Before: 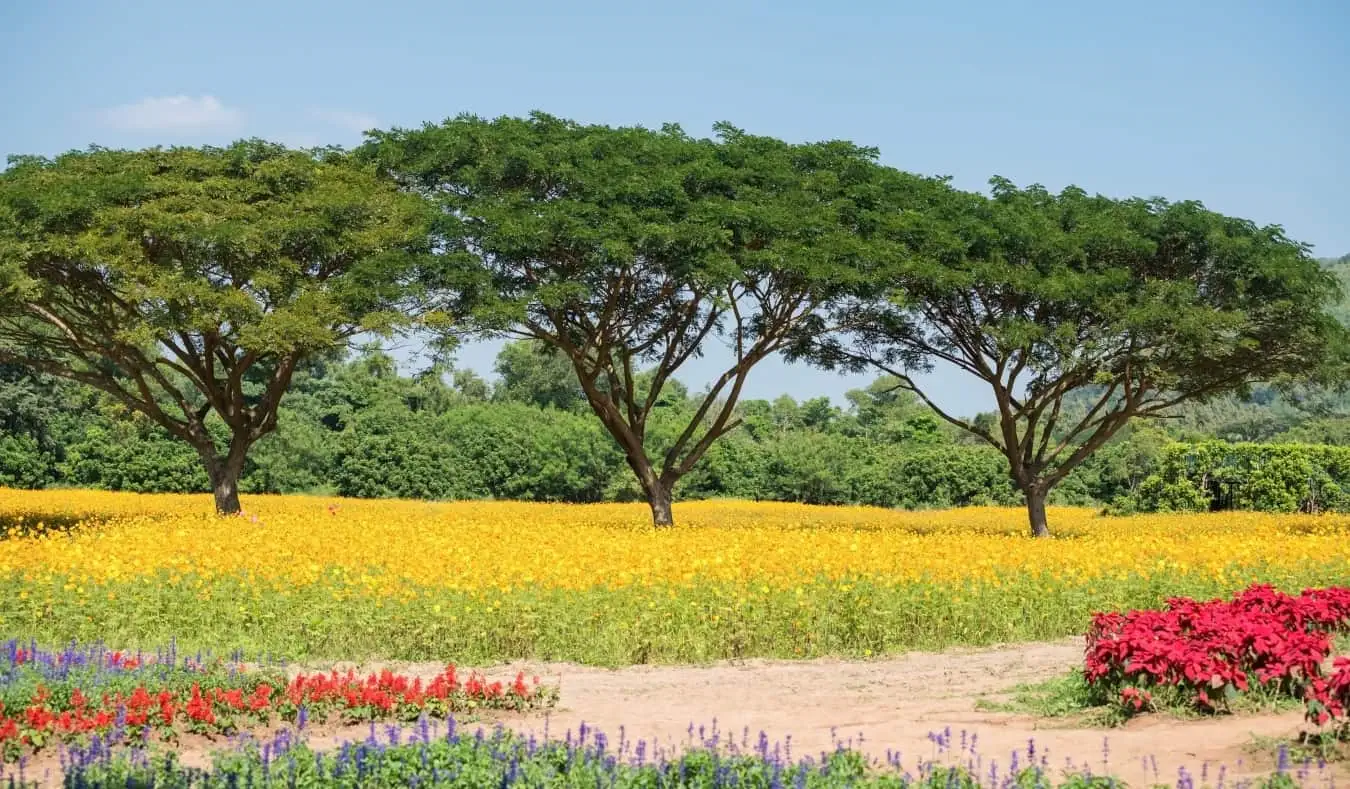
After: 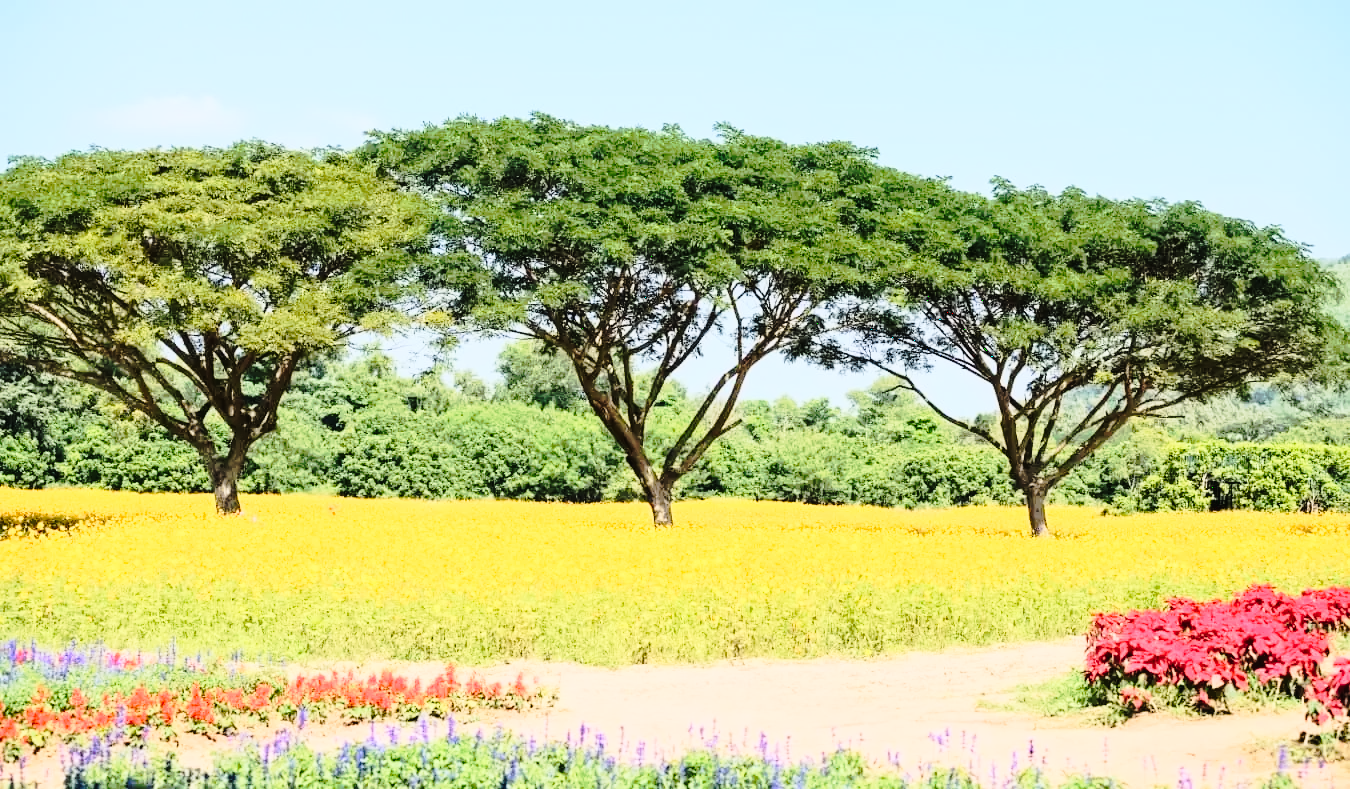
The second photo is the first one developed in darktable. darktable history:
base curve: curves: ch0 [(0, 0.003) (0.001, 0.002) (0.006, 0.004) (0.02, 0.022) (0.048, 0.086) (0.094, 0.234) (0.162, 0.431) (0.258, 0.629) (0.385, 0.8) (0.548, 0.918) (0.751, 0.988) (1, 1)]
contrast equalizer: y [[0.5 ×6], [0.5 ×6], [0.5 ×6], [0 ×6], [0, 0.039, 0.251, 0.29, 0.293, 0.292]], mix 0.296
tone curve: curves: ch0 [(0.003, 0.015) (0.104, 0.07) (0.239, 0.201) (0.327, 0.317) (0.401, 0.443) (0.495, 0.55) (0.65, 0.68) (0.832, 0.858) (1, 0.977)]; ch1 [(0, 0) (0.161, 0.092) (0.35, 0.33) (0.379, 0.401) (0.447, 0.476) (0.495, 0.499) (0.515, 0.518) (0.55, 0.557) (0.621, 0.615) (0.718, 0.734) (1, 1)]; ch2 [(0, 0) (0.359, 0.372) (0.437, 0.437) (0.502, 0.501) (0.534, 0.537) (0.599, 0.586) (1, 1)], preserve colors none
